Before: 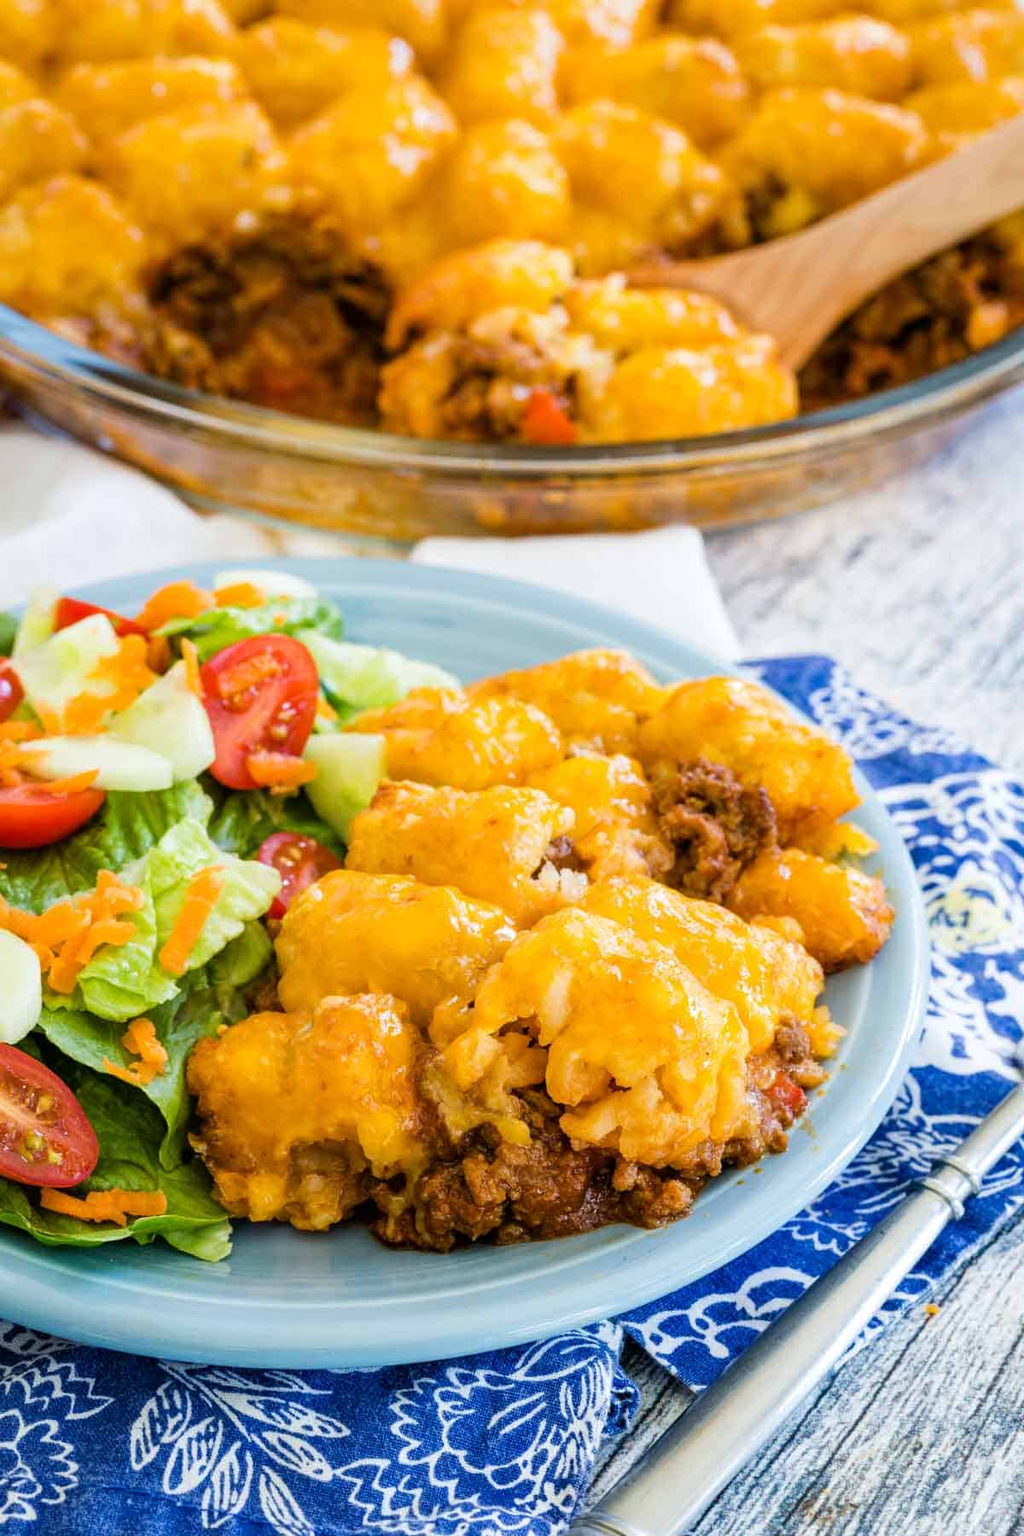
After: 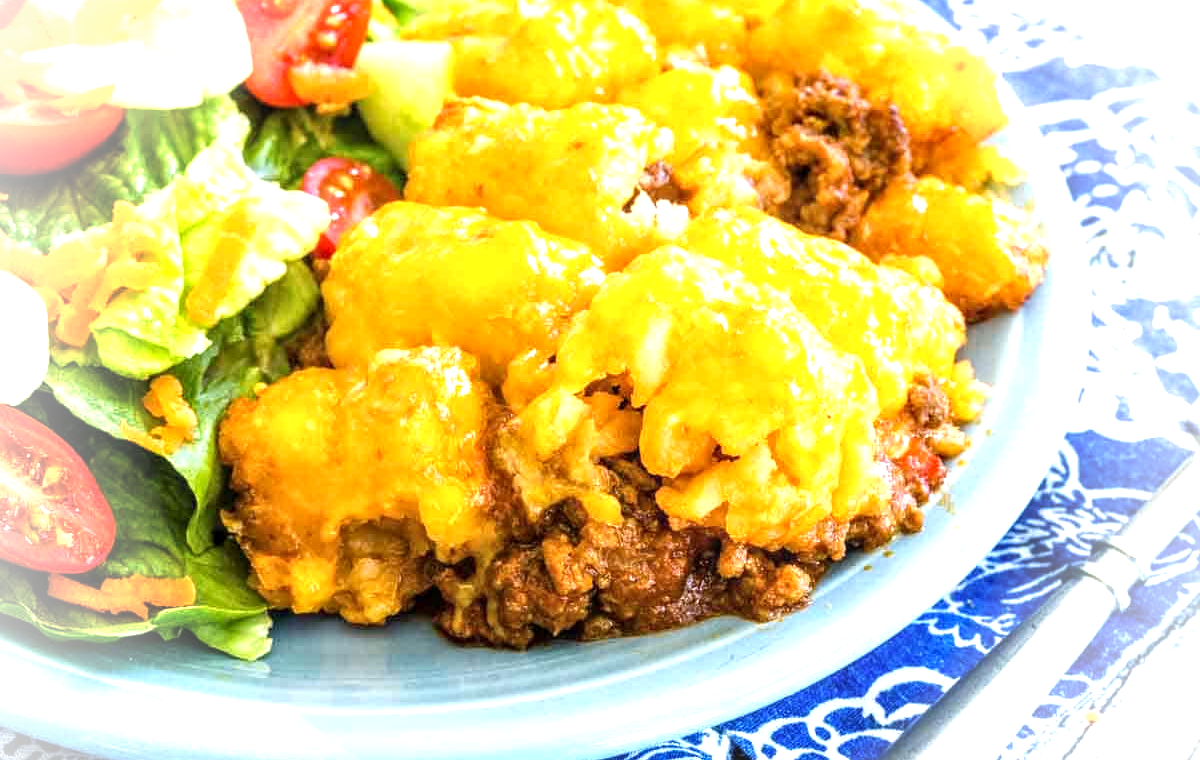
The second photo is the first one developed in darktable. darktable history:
local contrast: on, module defaults
crop: top 45.488%, bottom 12.281%
exposure: black level correction 0, exposure 1 EV, compensate exposure bias true, compensate highlight preservation false
vignetting: fall-off start 74.16%, fall-off radius 66.47%, brightness 0.984, saturation -0.492, center (-0.011, 0), unbound false
